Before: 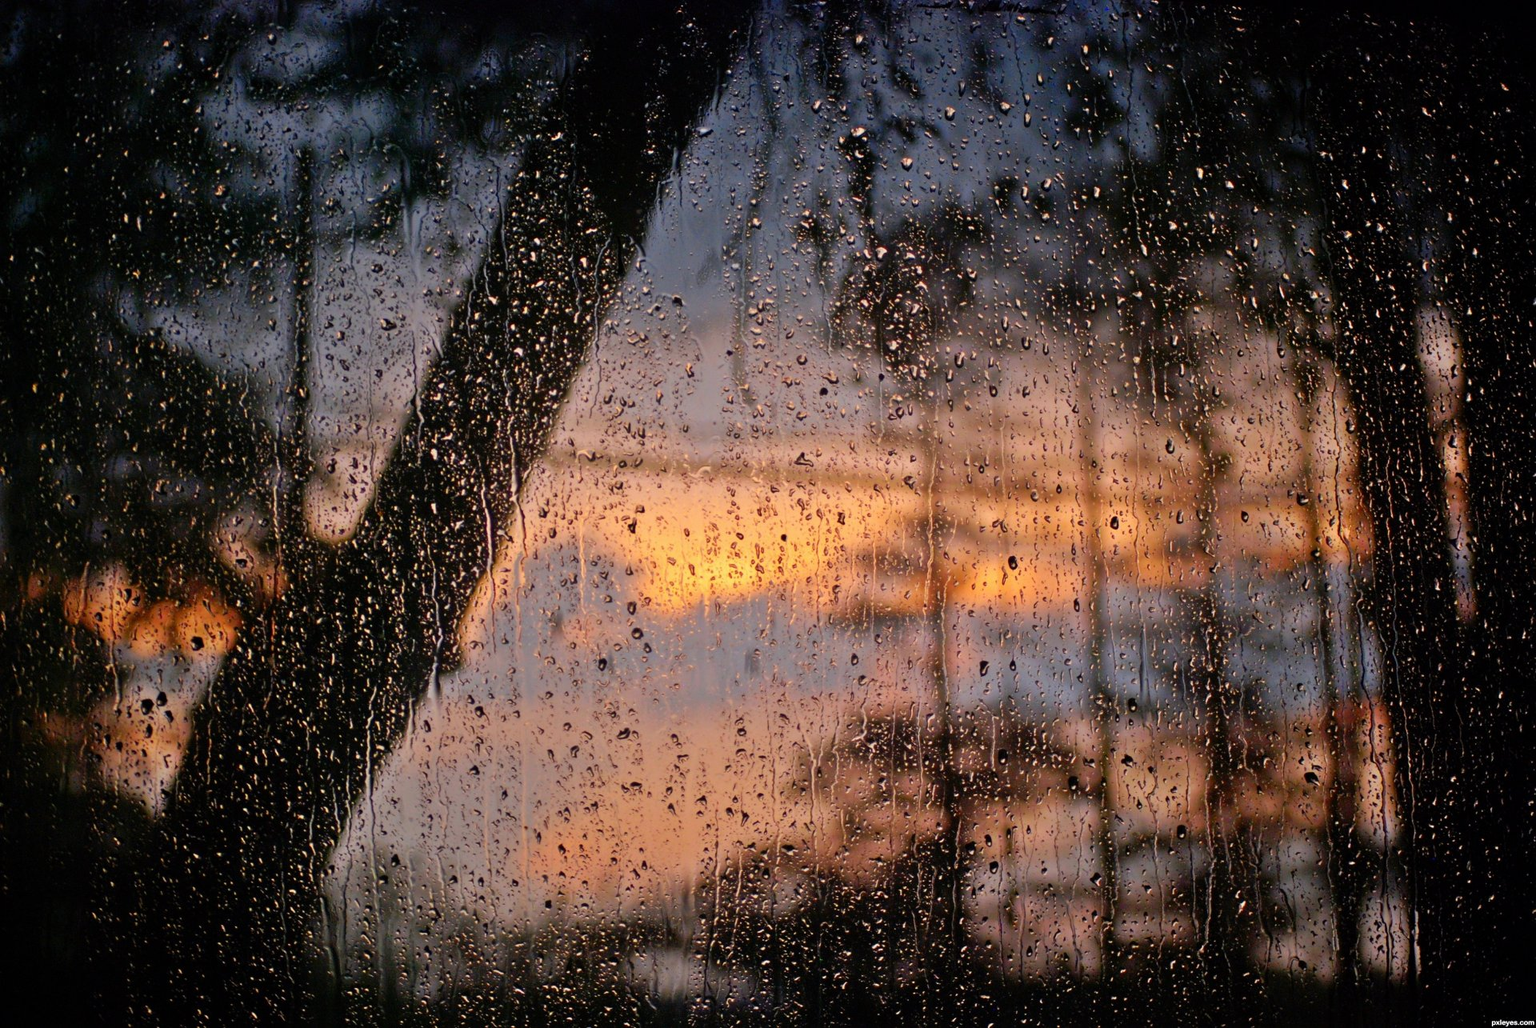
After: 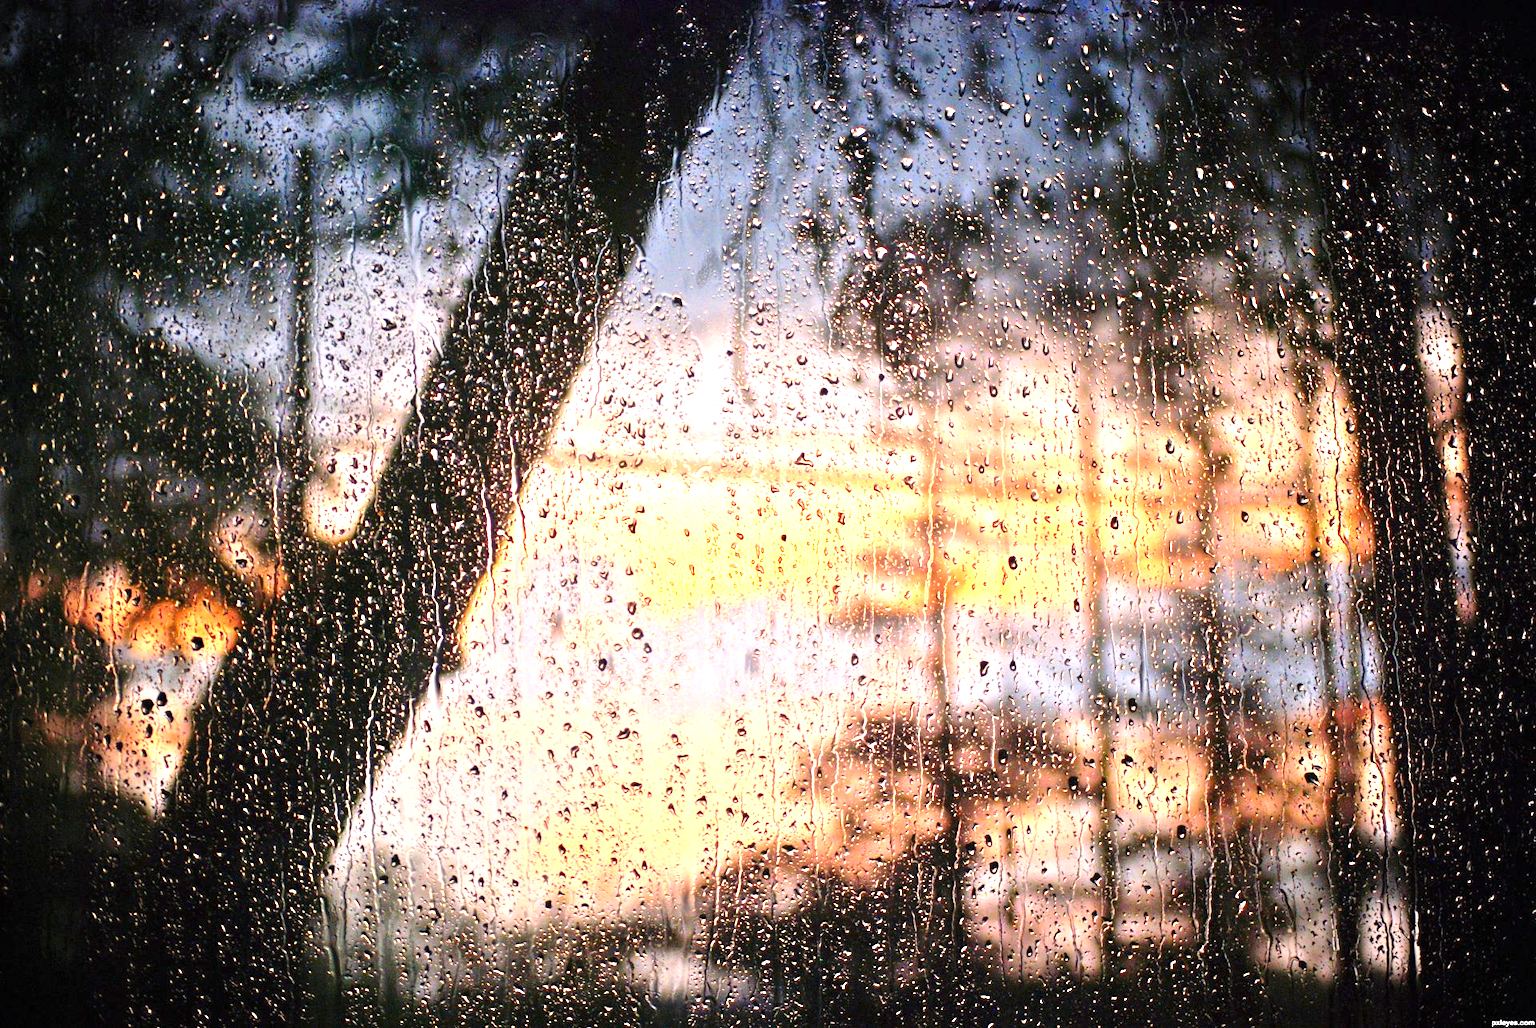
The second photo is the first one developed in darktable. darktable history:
exposure: black level correction 0, exposure 2.088 EV, compensate exposure bias true, compensate highlight preservation false
vignetting: fall-off start 79.88%
tone equalizer: on, module defaults
